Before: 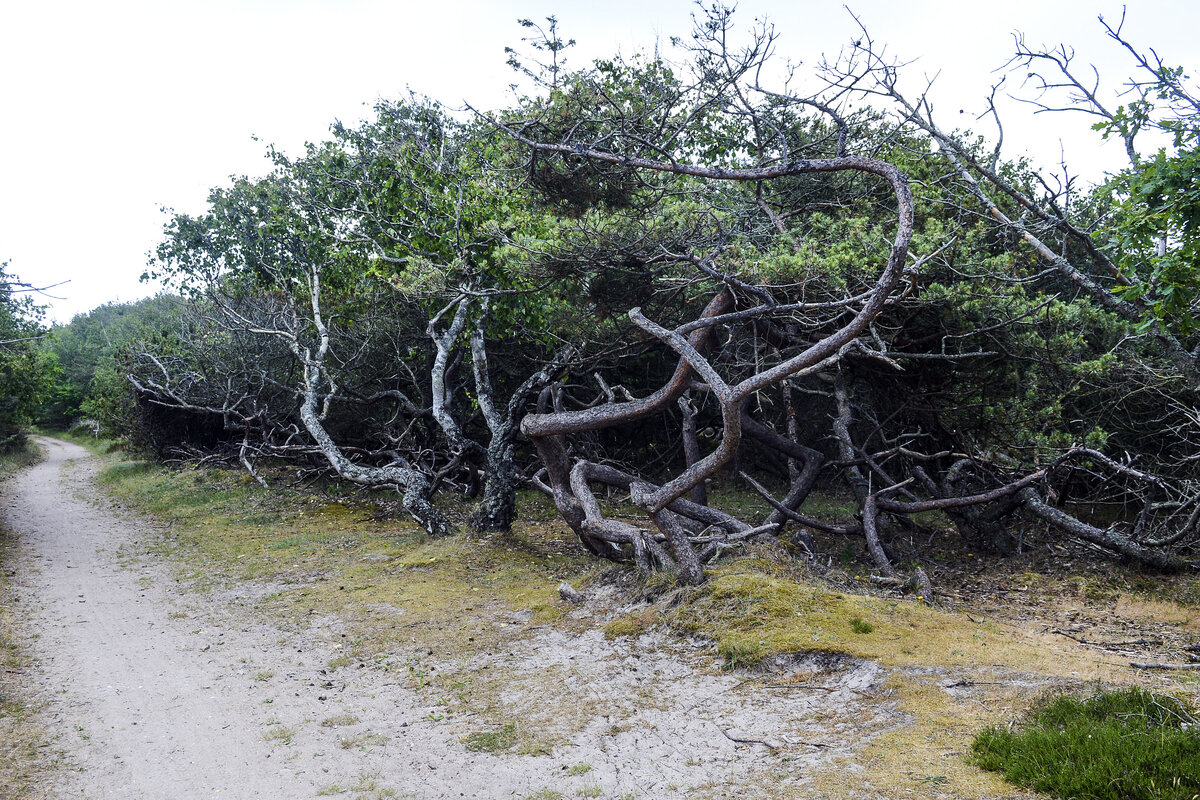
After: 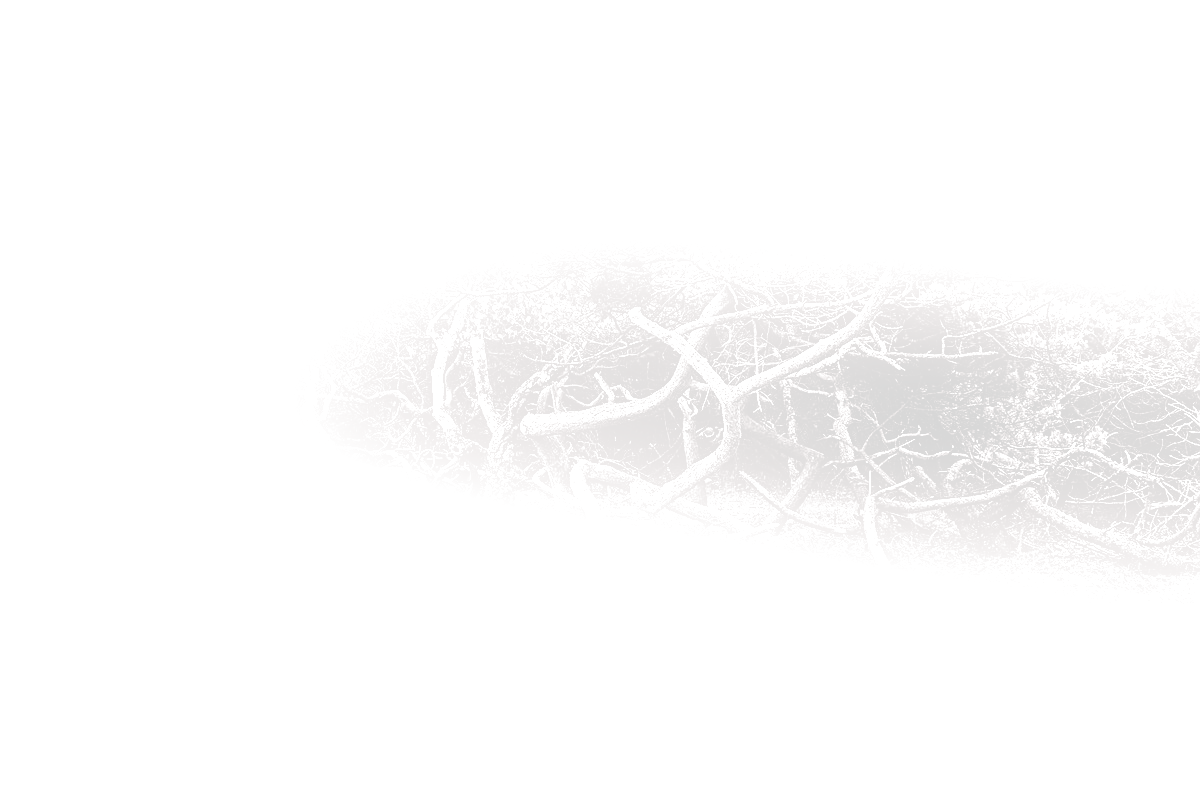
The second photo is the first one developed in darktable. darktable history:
exposure: compensate highlight preservation false
split-toning: shadows › hue 36°, shadows › saturation 0.05, highlights › hue 10.8°, highlights › saturation 0.15, compress 40%
bloom: size 25%, threshold 5%, strength 90%
sharpen: on, module defaults
monochrome: a 32, b 64, size 2.3
color correction: saturation 1.32
filmic rgb: black relative exposure -7.65 EV, white relative exposure 4.56 EV, hardness 3.61
colorize: hue 36°, saturation 71%, lightness 80.79%
